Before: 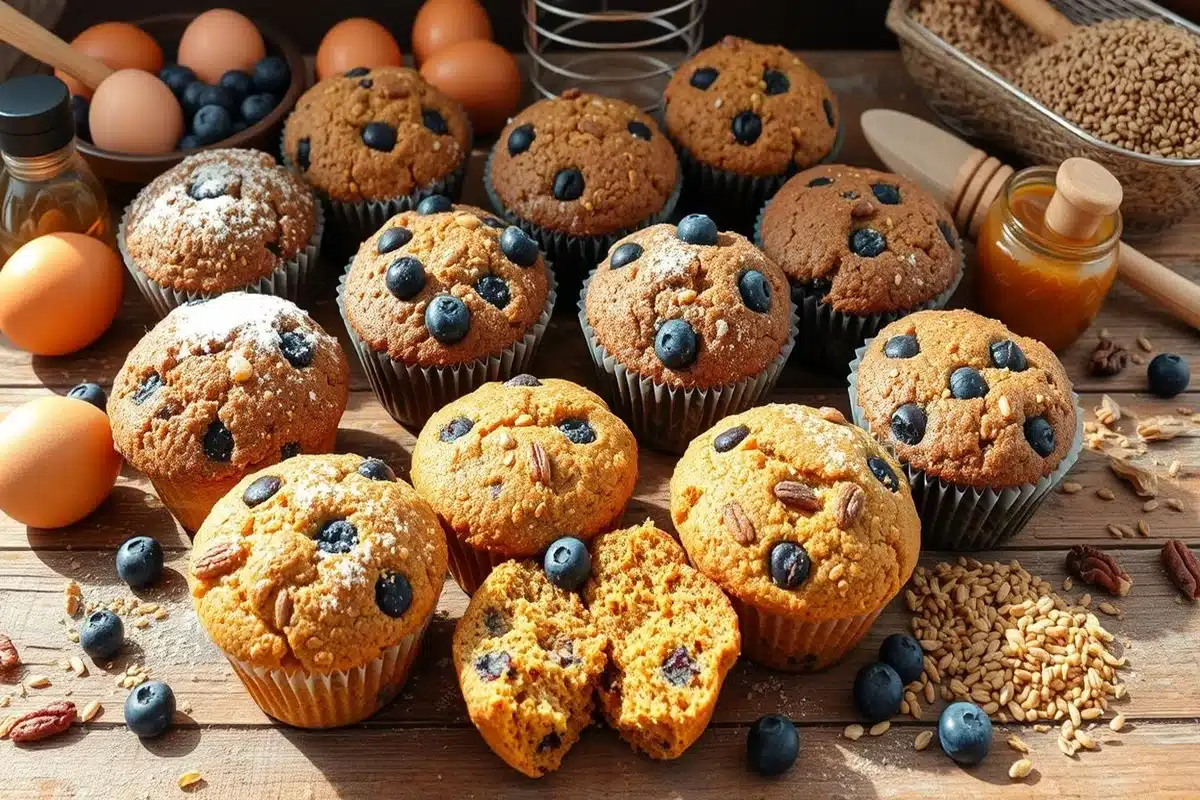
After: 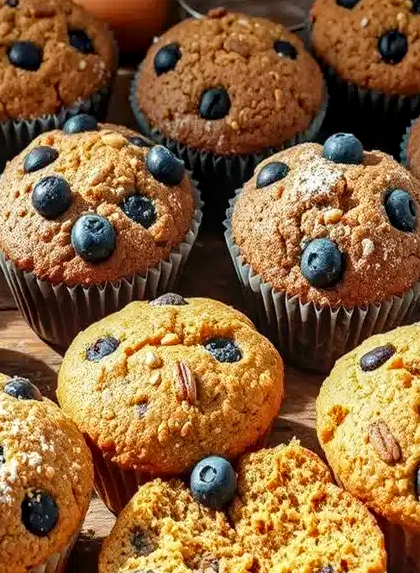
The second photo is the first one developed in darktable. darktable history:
crop and rotate: left 29.5%, top 10.178%, right 35.443%, bottom 18.105%
levels: mode automatic, levels [0.721, 0.937, 0.997]
local contrast: on, module defaults
haze removal: strength 0.277, distance 0.256, adaptive false
